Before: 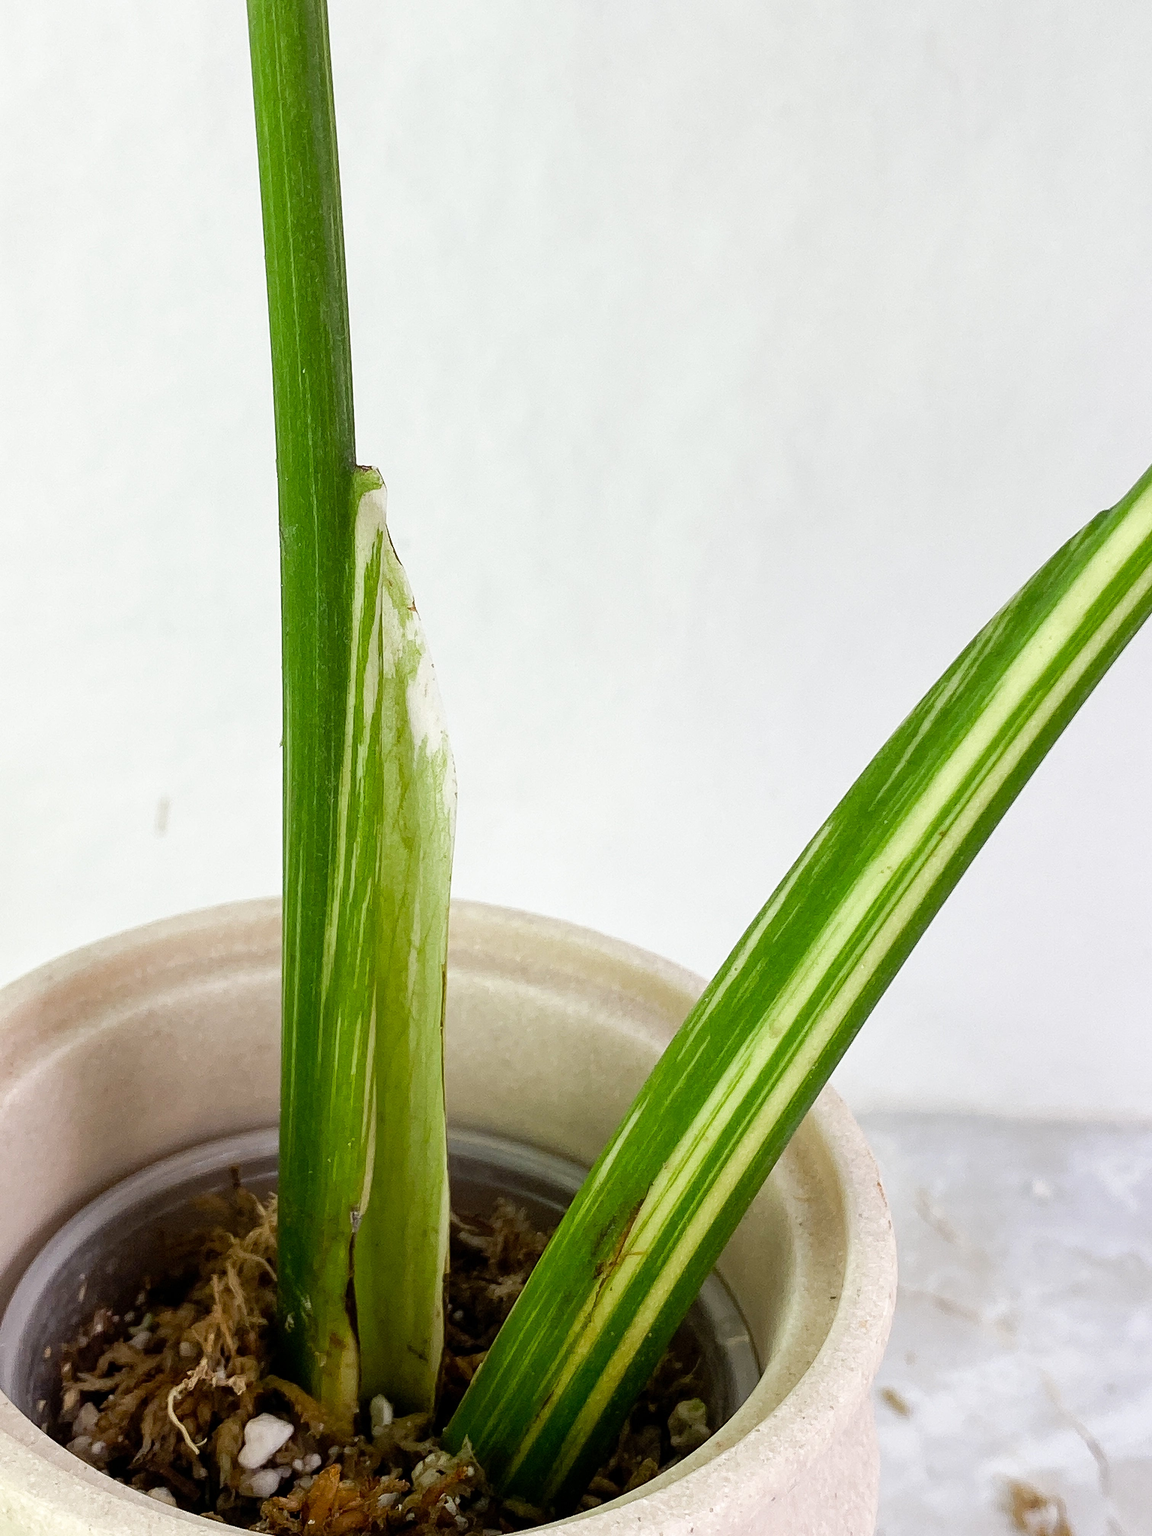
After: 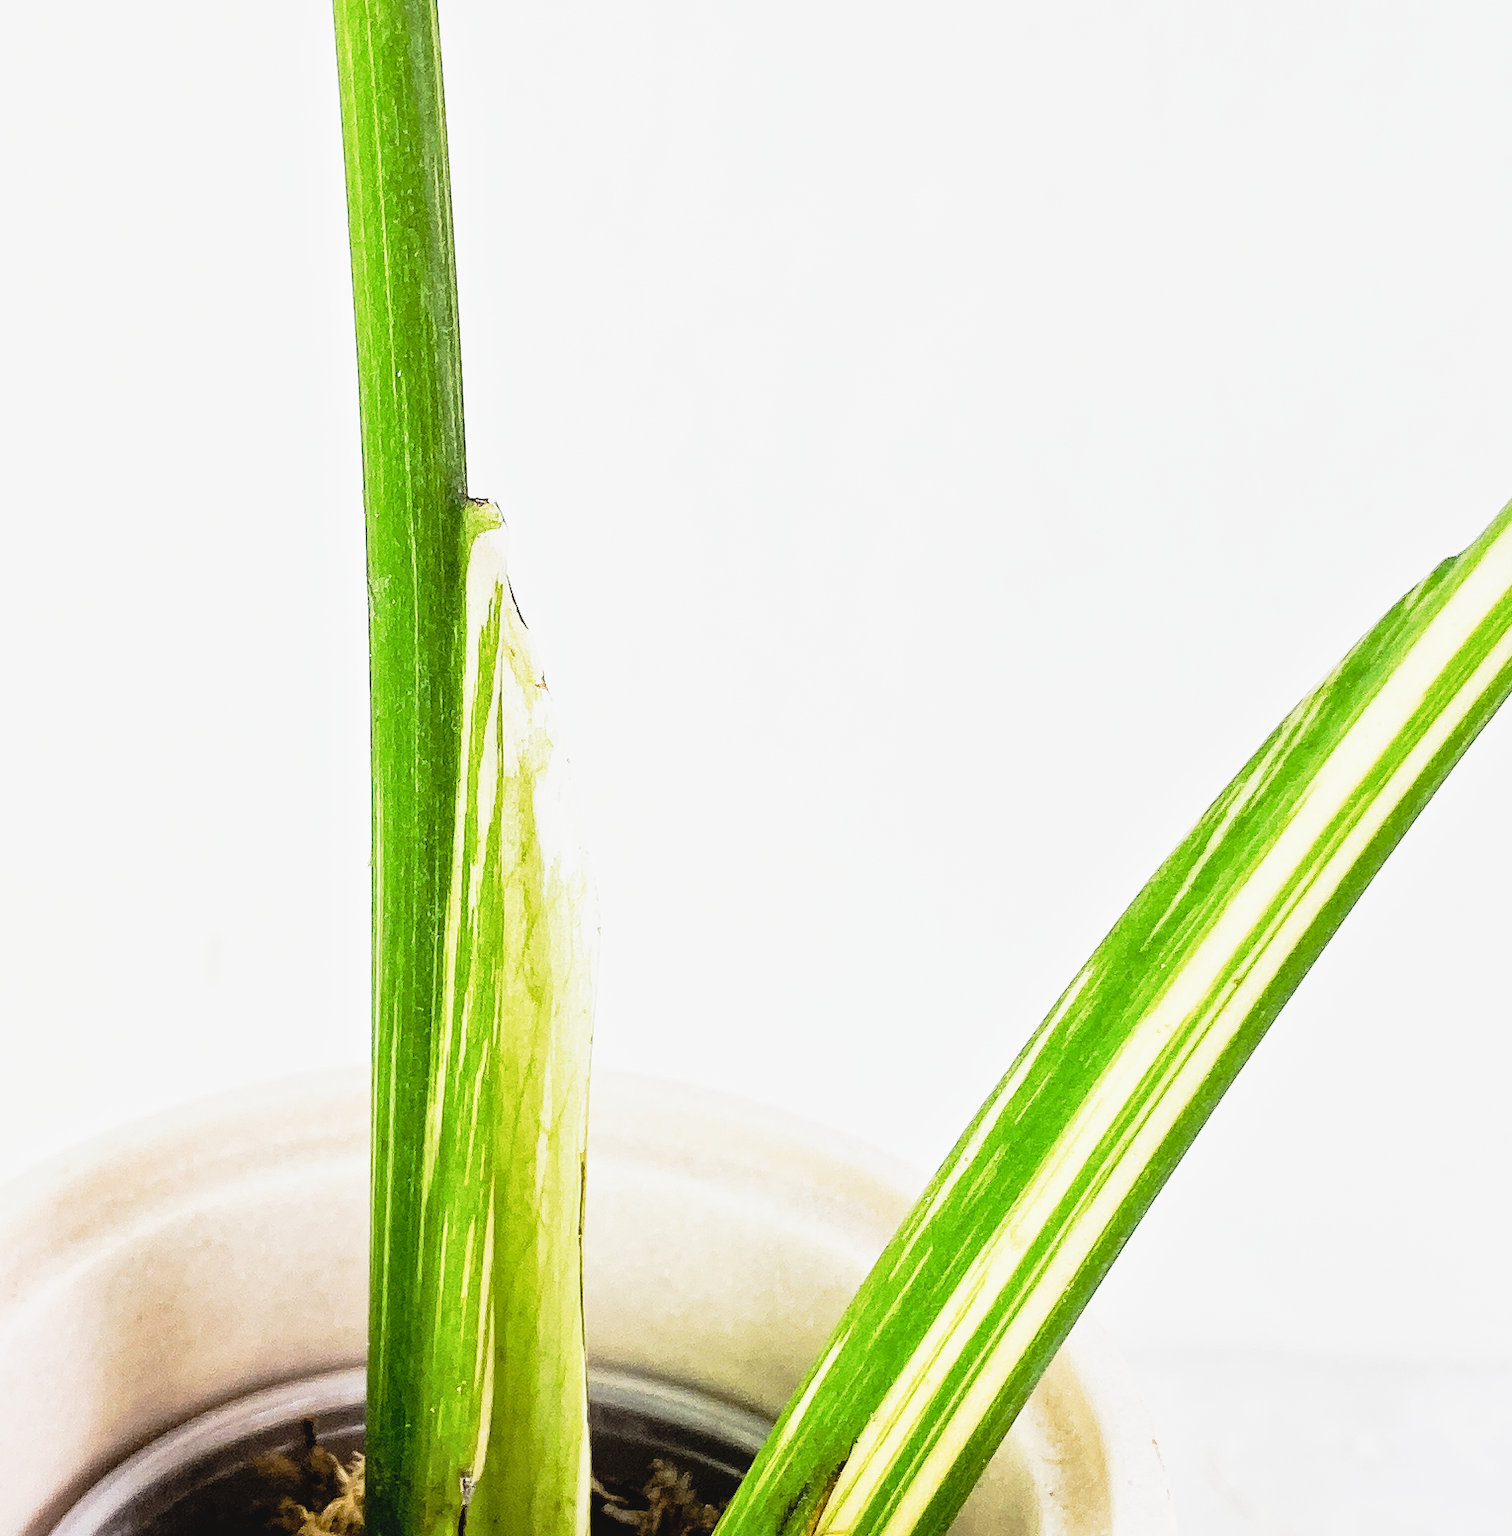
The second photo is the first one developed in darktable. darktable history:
local contrast: mode bilateral grid, contrast 19, coarseness 49, detail 120%, midtone range 0.2
crop: top 5.645%, bottom 18.18%
filmic rgb: black relative exposure -4.9 EV, white relative exposure 2.82 EV, hardness 3.7, color science v6 (2022)
tone curve: curves: ch0 [(0, 0.052) (0.207, 0.35) (0.392, 0.592) (0.54, 0.803) (0.725, 0.922) (0.99, 0.974)], preserve colors none
